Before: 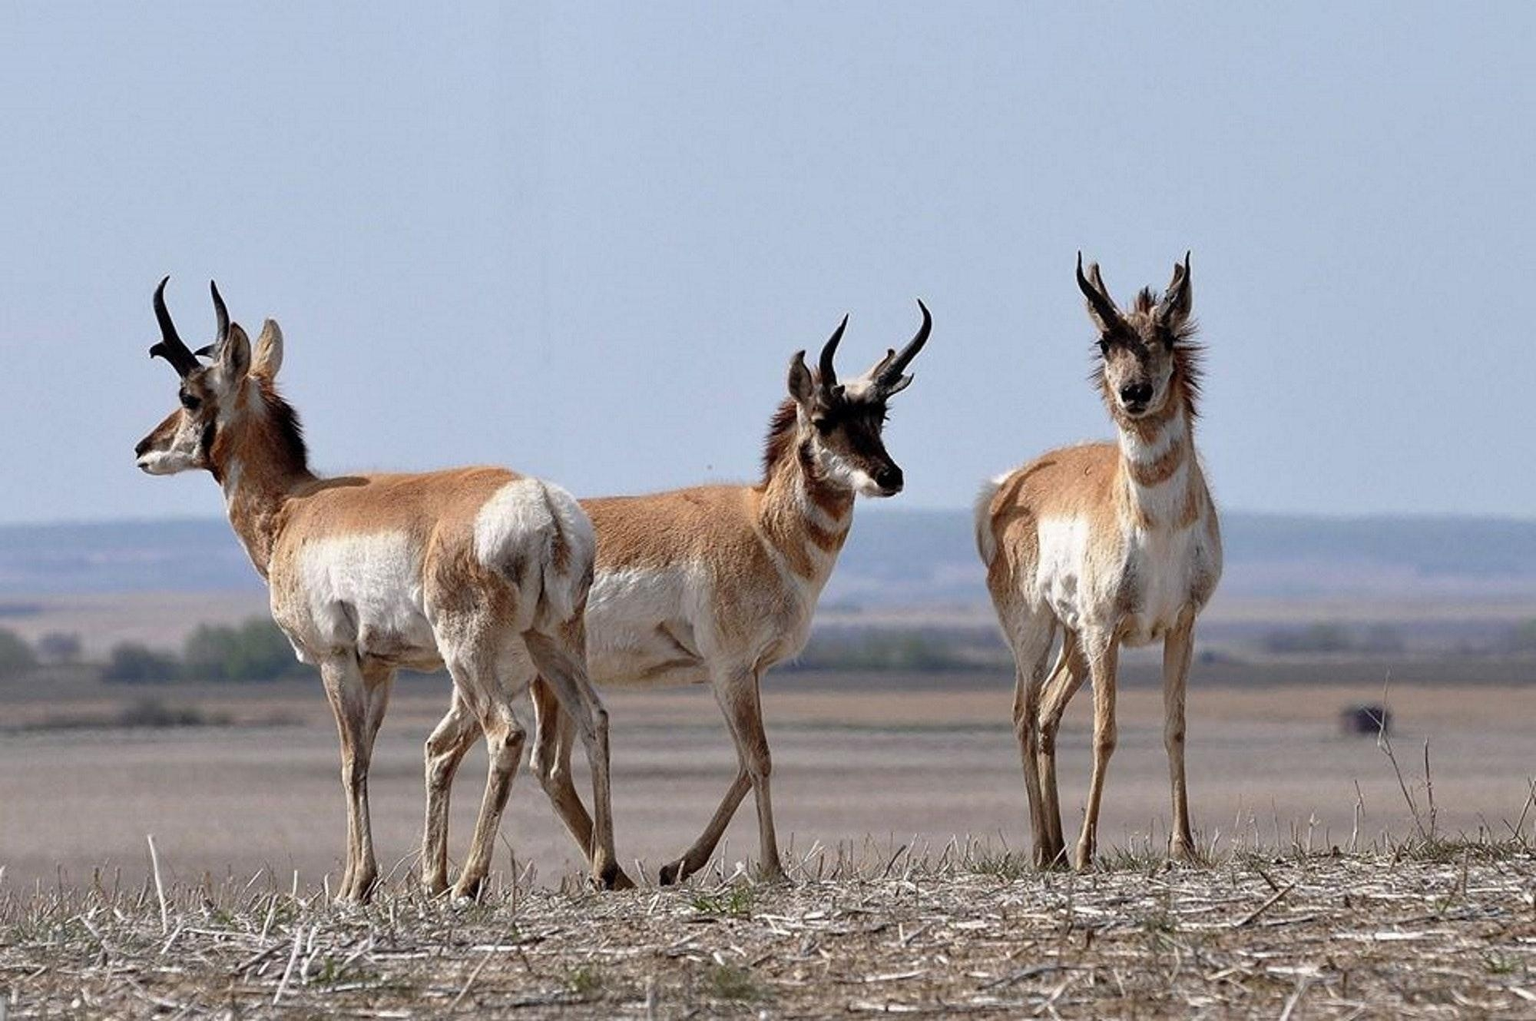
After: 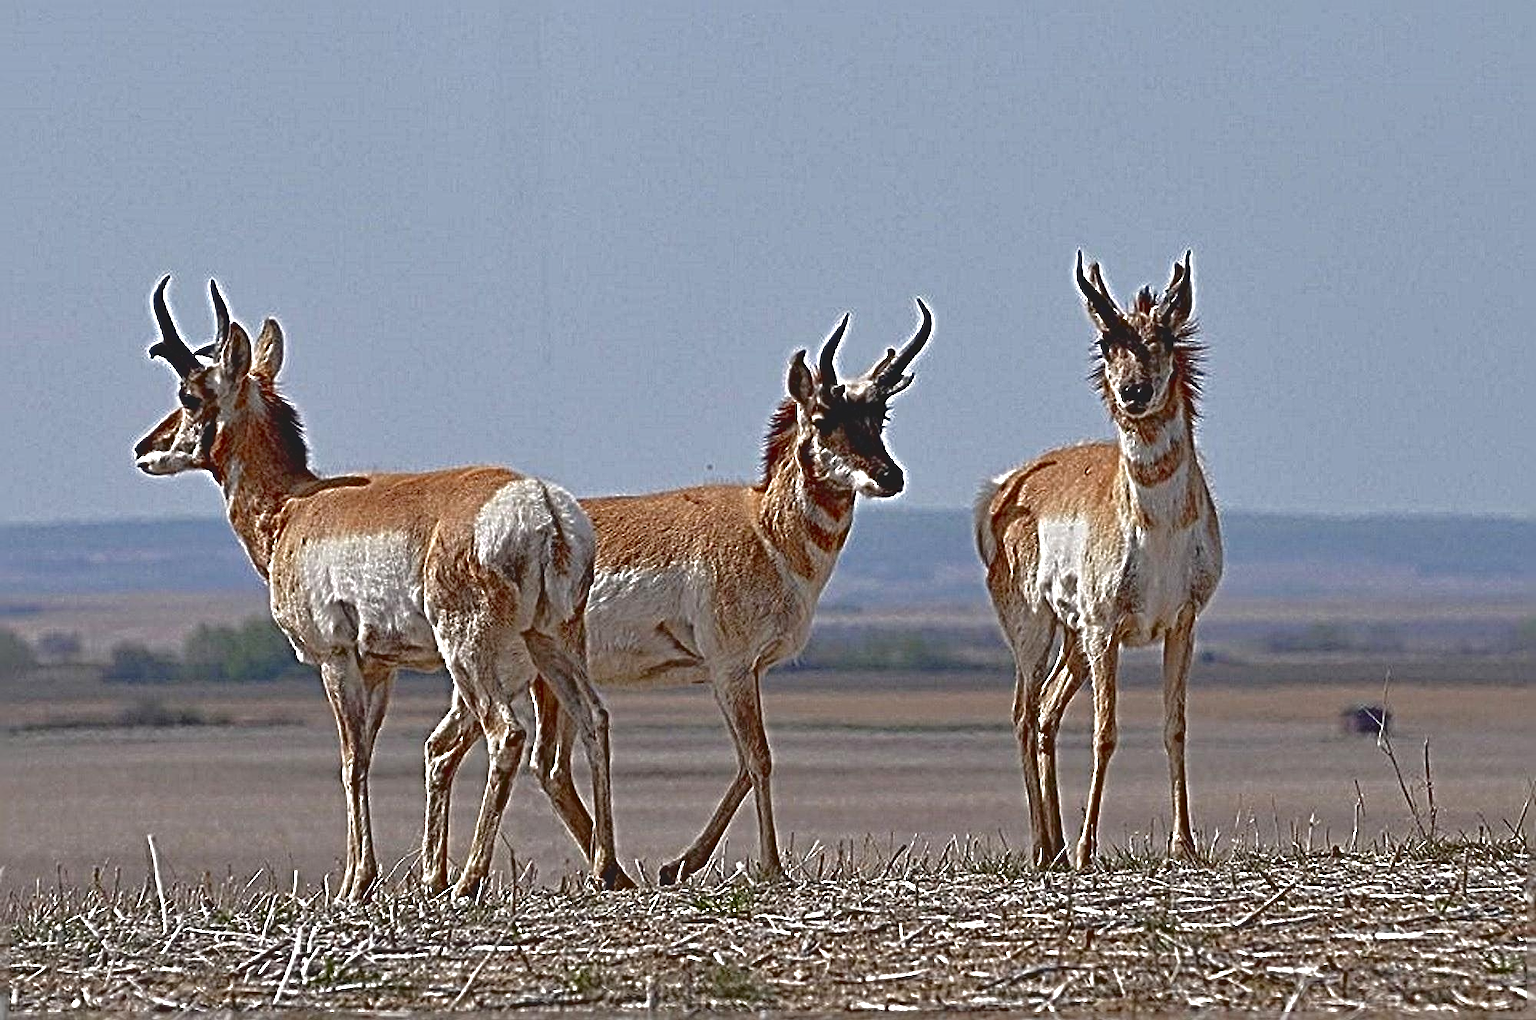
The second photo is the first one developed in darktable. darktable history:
sharpen: radius 6.267, amount 1.803, threshold 0.15
contrast brightness saturation: contrast -0.096, saturation -0.102
tone curve: curves: ch0 [(0, 0) (0.003, 0.029) (0.011, 0.034) (0.025, 0.044) (0.044, 0.057) (0.069, 0.07) (0.1, 0.084) (0.136, 0.104) (0.177, 0.127) (0.224, 0.156) (0.277, 0.192) (0.335, 0.236) (0.399, 0.284) (0.468, 0.339) (0.543, 0.393) (0.623, 0.454) (0.709, 0.541) (0.801, 0.65) (0.898, 0.766) (1, 1)], color space Lab, independent channels, preserve colors none
levels: levels [0, 0.445, 1]
